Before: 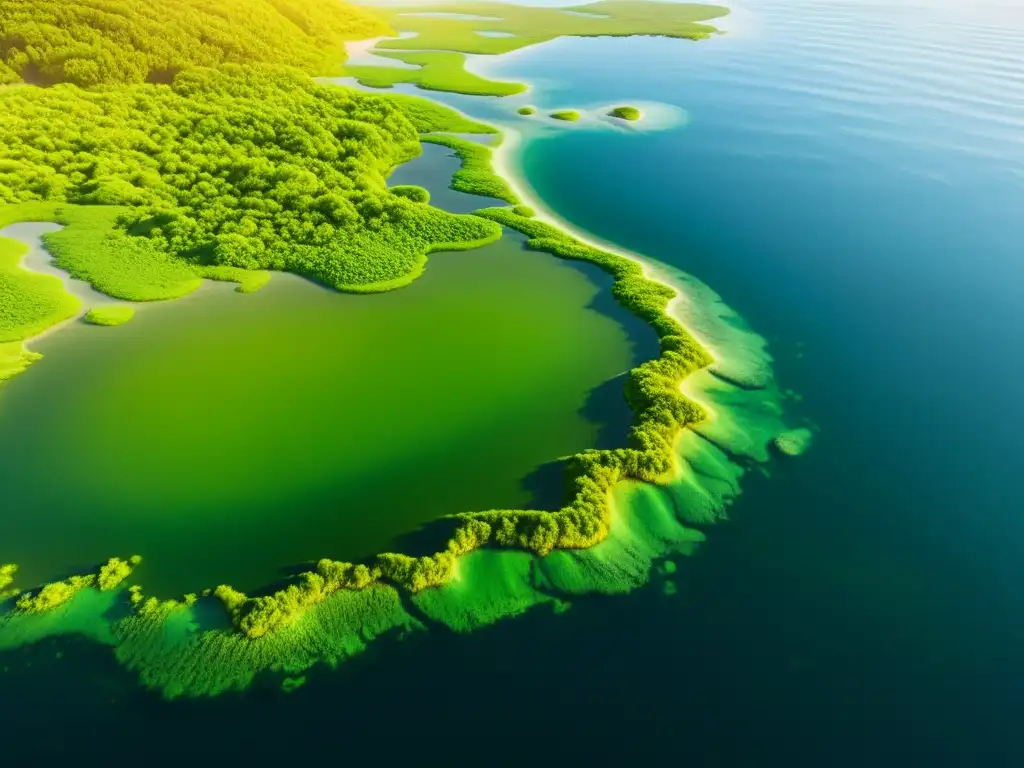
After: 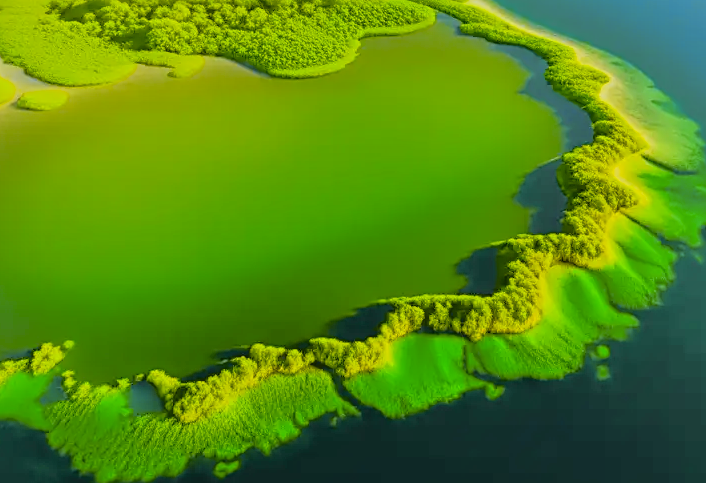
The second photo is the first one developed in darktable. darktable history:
crop: left 6.583%, top 28.046%, right 24.376%, bottom 9.007%
contrast brightness saturation: contrast 0.067, brightness 0.179, saturation 0.401
tone equalizer: -8 EV -0.017 EV, -7 EV 0.034 EV, -6 EV -0.009 EV, -5 EV 0.009 EV, -4 EV -0.044 EV, -3 EV -0.231 EV, -2 EV -0.671 EV, -1 EV -1.01 EV, +0 EV -0.94 EV
color calibration: illuminant same as pipeline (D50), adaptation XYZ, x 0.346, y 0.359, temperature 5022.97 K
color correction: highlights a* -0.084, highlights b* 0.124
sharpen: on, module defaults
tone curve: curves: ch0 [(0, 0.029) (0.168, 0.142) (0.359, 0.44) (0.469, 0.544) (0.634, 0.722) (0.858, 0.903) (1, 0.968)]; ch1 [(0, 0) (0.437, 0.453) (0.472, 0.47) (0.502, 0.502) (0.54, 0.534) (0.57, 0.592) (0.618, 0.66) (0.699, 0.749) (0.859, 0.919) (1, 1)]; ch2 [(0, 0) (0.33, 0.301) (0.421, 0.443) (0.476, 0.498) (0.505, 0.503) (0.547, 0.557) (0.586, 0.634) (0.608, 0.676) (1, 1)], color space Lab, independent channels, preserve colors none
